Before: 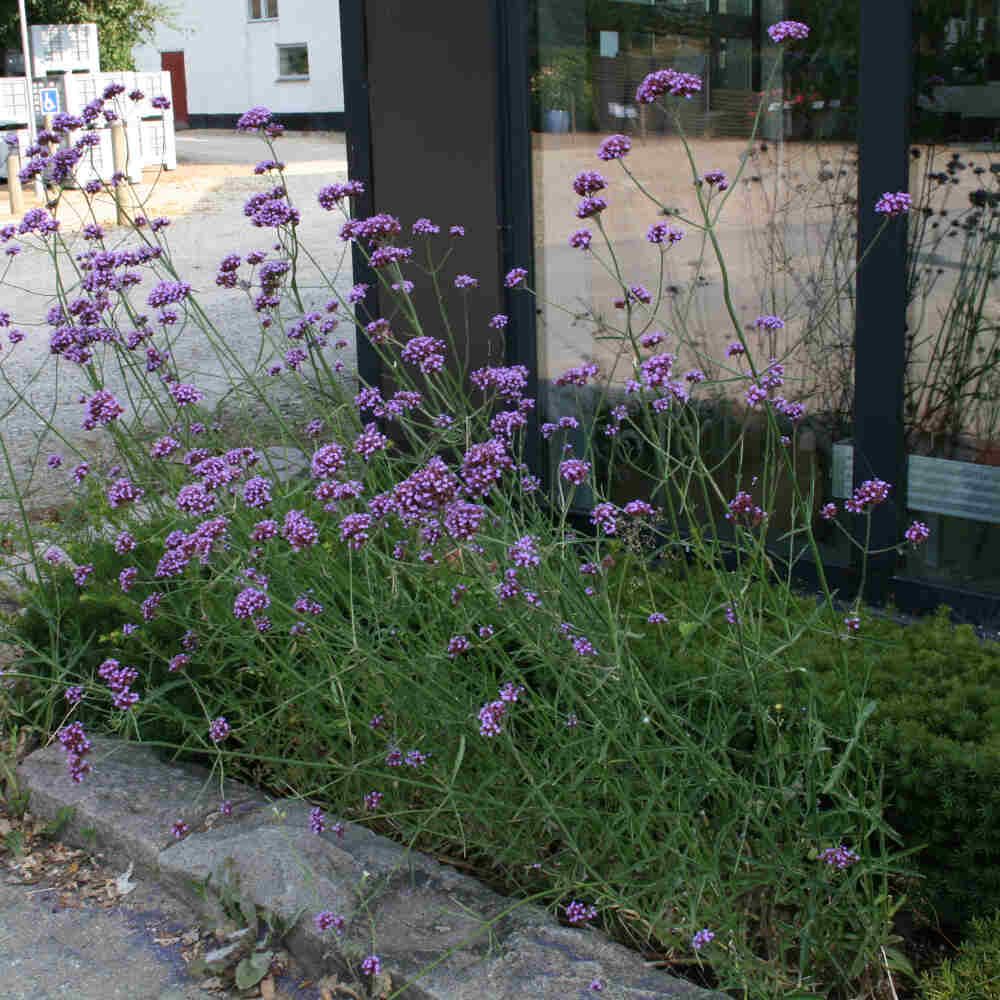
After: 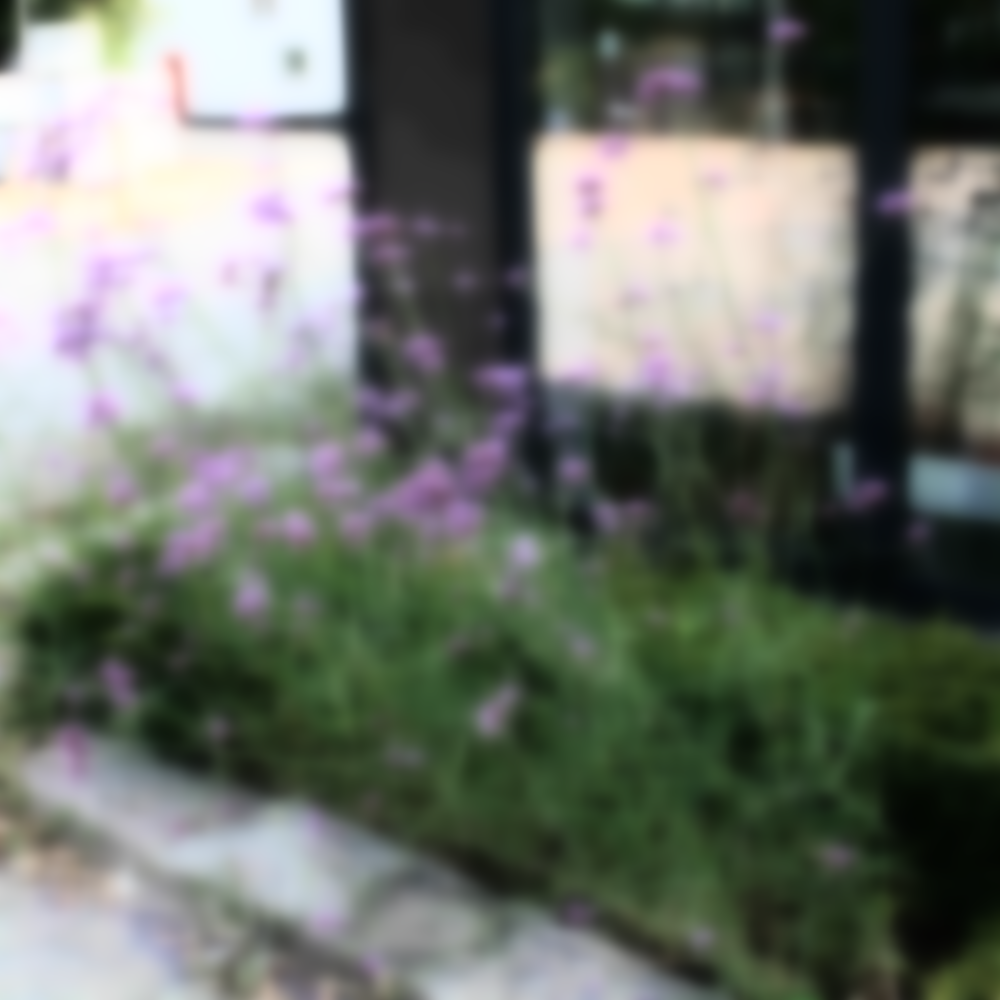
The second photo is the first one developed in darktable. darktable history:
lowpass: on, module defaults
rgb curve: curves: ch0 [(0, 0) (0.21, 0.15) (0.24, 0.21) (0.5, 0.75) (0.75, 0.96) (0.89, 0.99) (1, 1)]; ch1 [(0, 0.02) (0.21, 0.13) (0.25, 0.2) (0.5, 0.67) (0.75, 0.9) (0.89, 0.97) (1, 1)]; ch2 [(0, 0.02) (0.21, 0.13) (0.25, 0.2) (0.5, 0.67) (0.75, 0.9) (0.89, 0.97) (1, 1)], compensate middle gray true
